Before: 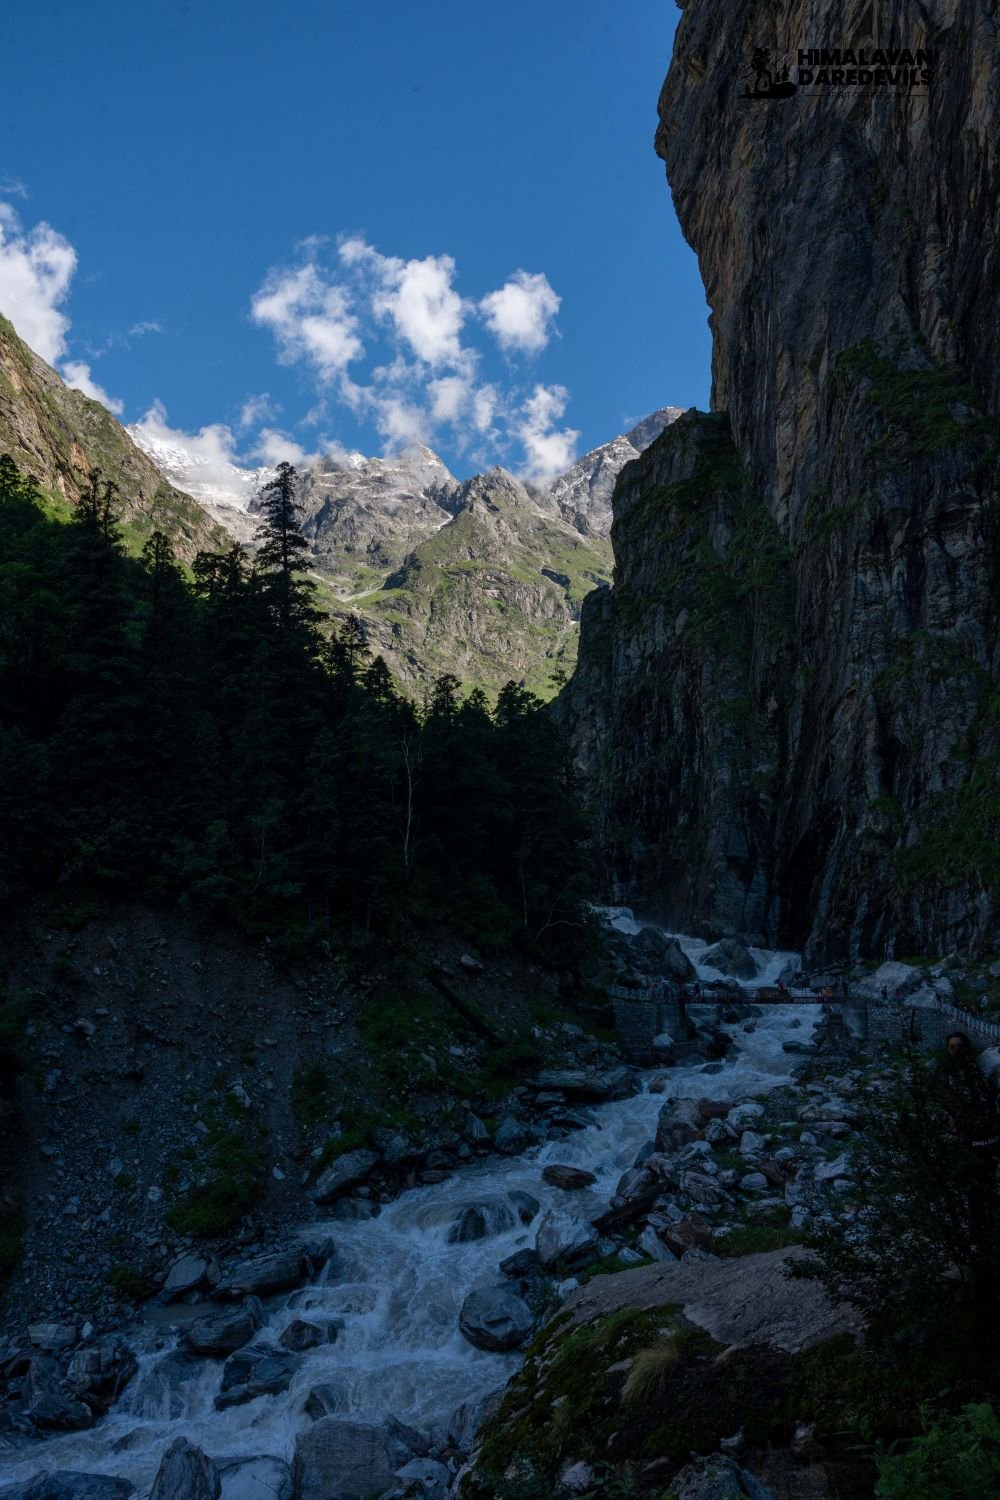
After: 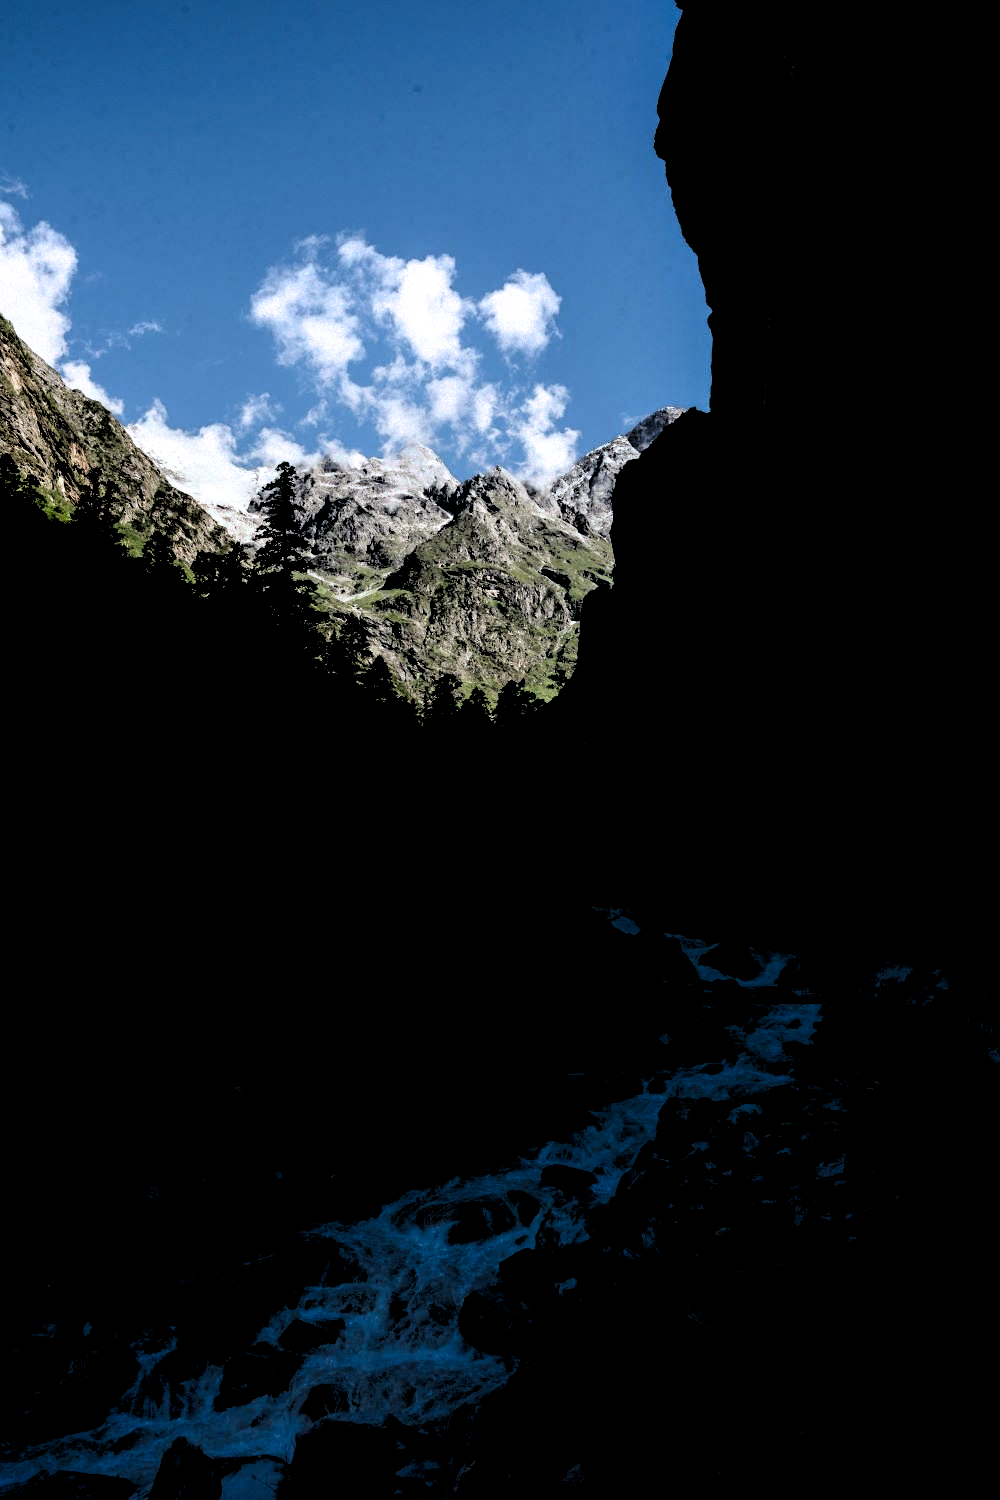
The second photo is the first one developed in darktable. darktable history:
filmic rgb: black relative exposure -1 EV, white relative exposure 2.05 EV, hardness 1.52, contrast 2.25, enable highlight reconstruction true
shadows and highlights: shadows -40.15, highlights 62.88, soften with gaussian
